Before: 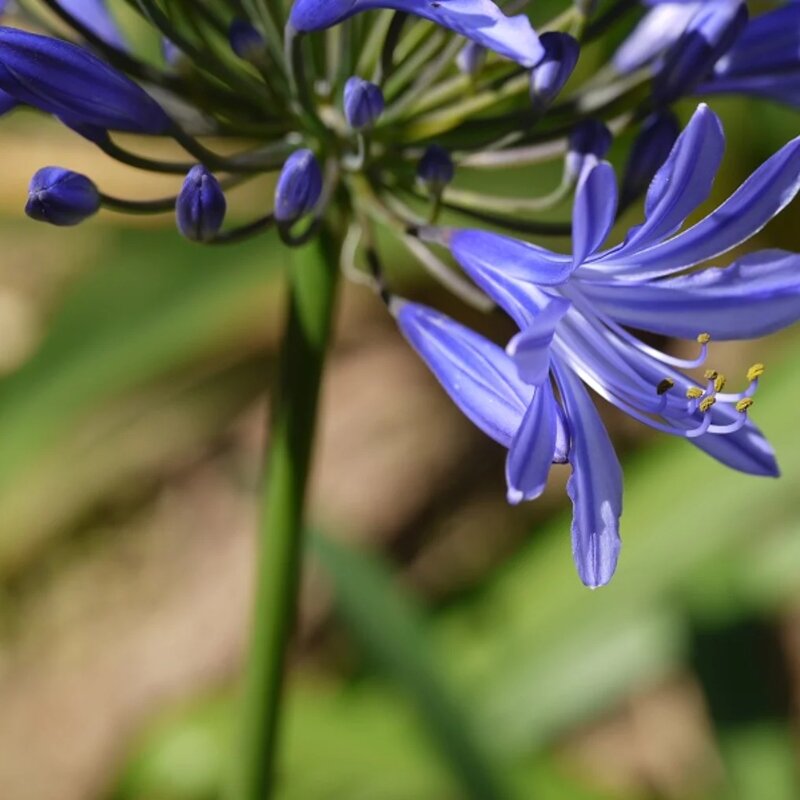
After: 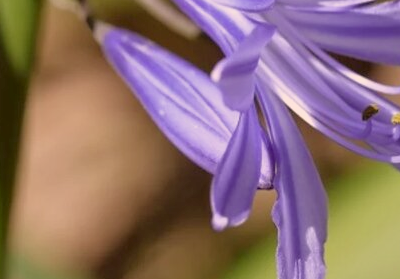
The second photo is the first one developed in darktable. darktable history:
crop: left 36.907%, top 34.285%, right 13.076%, bottom 30.734%
tone equalizer: -8 EV 0.287 EV, -7 EV 0.404 EV, -6 EV 0.395 EV, -5 EV 0.262 EV, -3 EV -0.253 EV, -2 EV -0.438 EV, -1 EV -0.406 EV, +0 EV -0.231 EV, edges refinement/feathering 500, mask exposure compensation -1.57 EV, preserve details no
base curve: curves: ch0 [(0, 0) (0.088, 0.125) (0.176, 0.251) (0.354, 0.501) (0.613, 0.749) (1, 0.877)]
color correction: highlights a* 10.24, highlights b* 9.74, shadows a* 8.22, shadows b* 8.23, saturation 0.808
